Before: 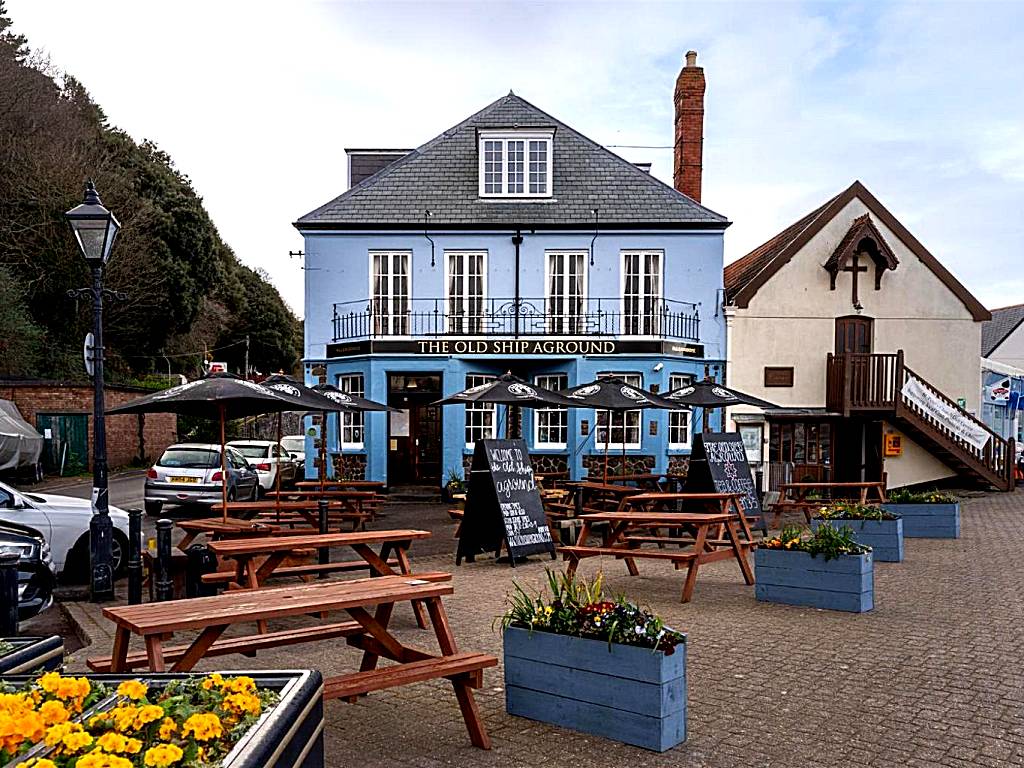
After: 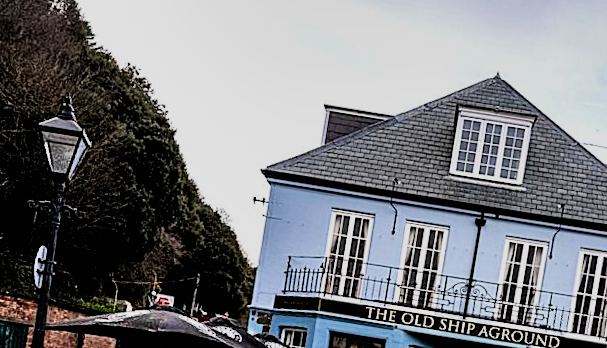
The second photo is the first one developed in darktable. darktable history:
crop: left 10.121%, top 10.631%, right 36.218%, bottom 51.526%
rotate and perspective: rotation 9.12°, automatic cropping off
filmic rgb: black relative exposure -5 EV, hardness 2.88, contrast 1.2
shadows and highlights: highlights color adjustment 0%, low approximation 0.01, soften with gaussian
